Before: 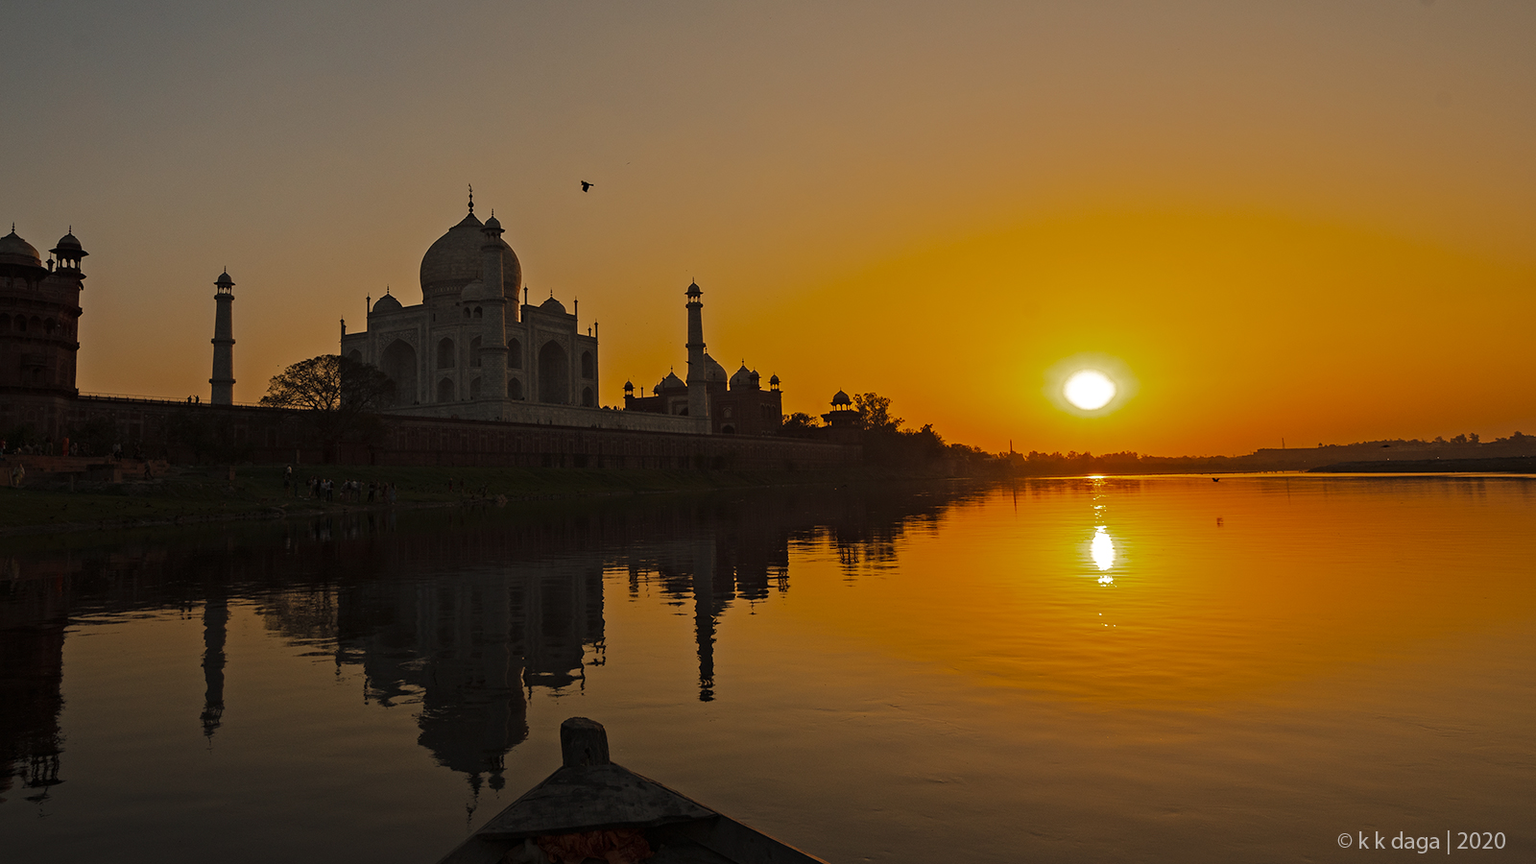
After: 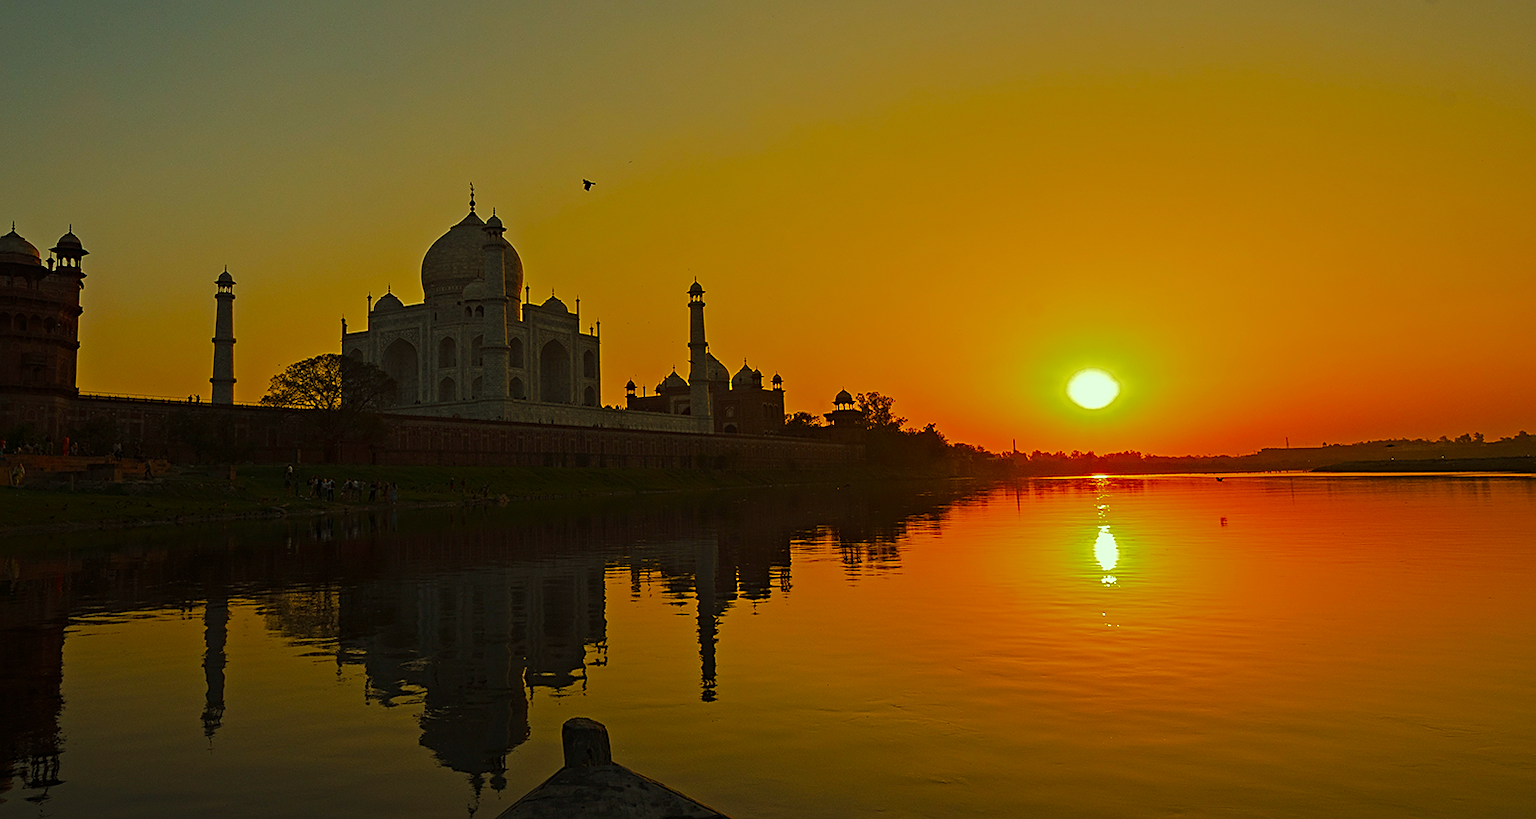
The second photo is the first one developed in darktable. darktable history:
sharpen: on, module defaults
crop: top 0.314%, right 0.257%, bottom 5.105%
color correction: highlights a* -10.84, highlights b* 9.81, saturation 1.71
